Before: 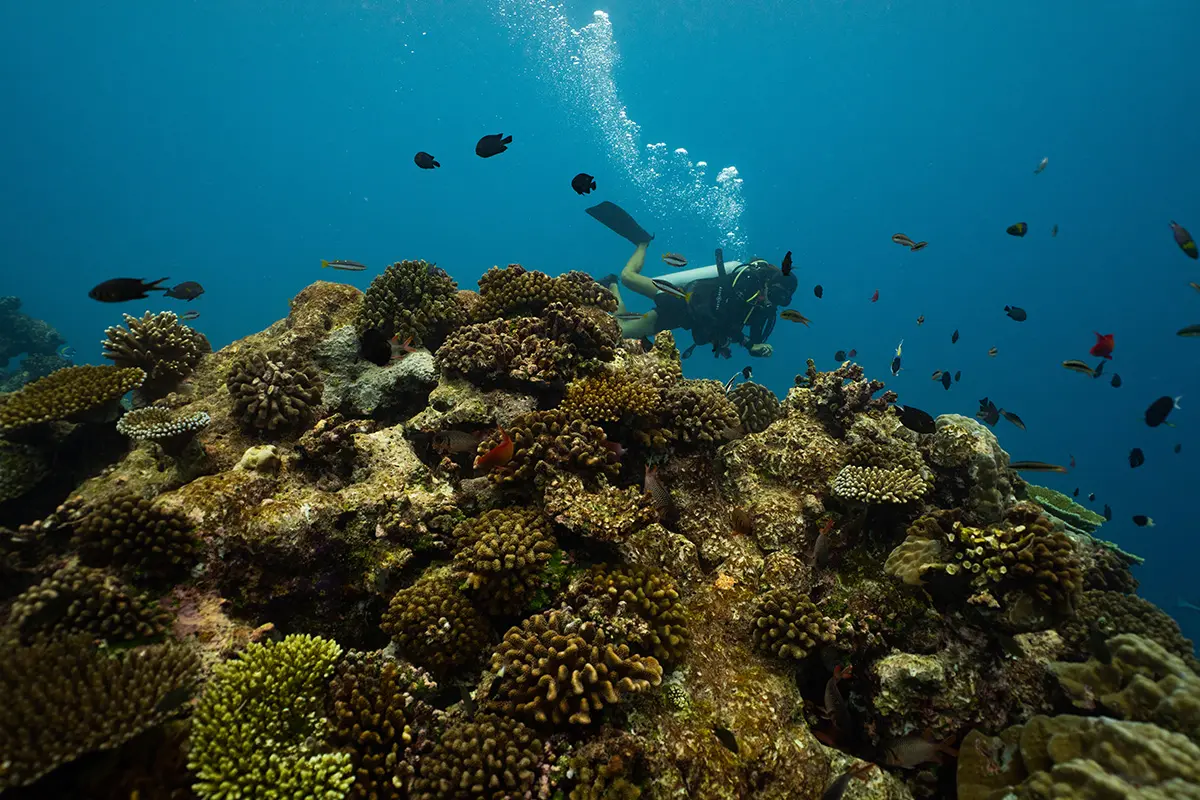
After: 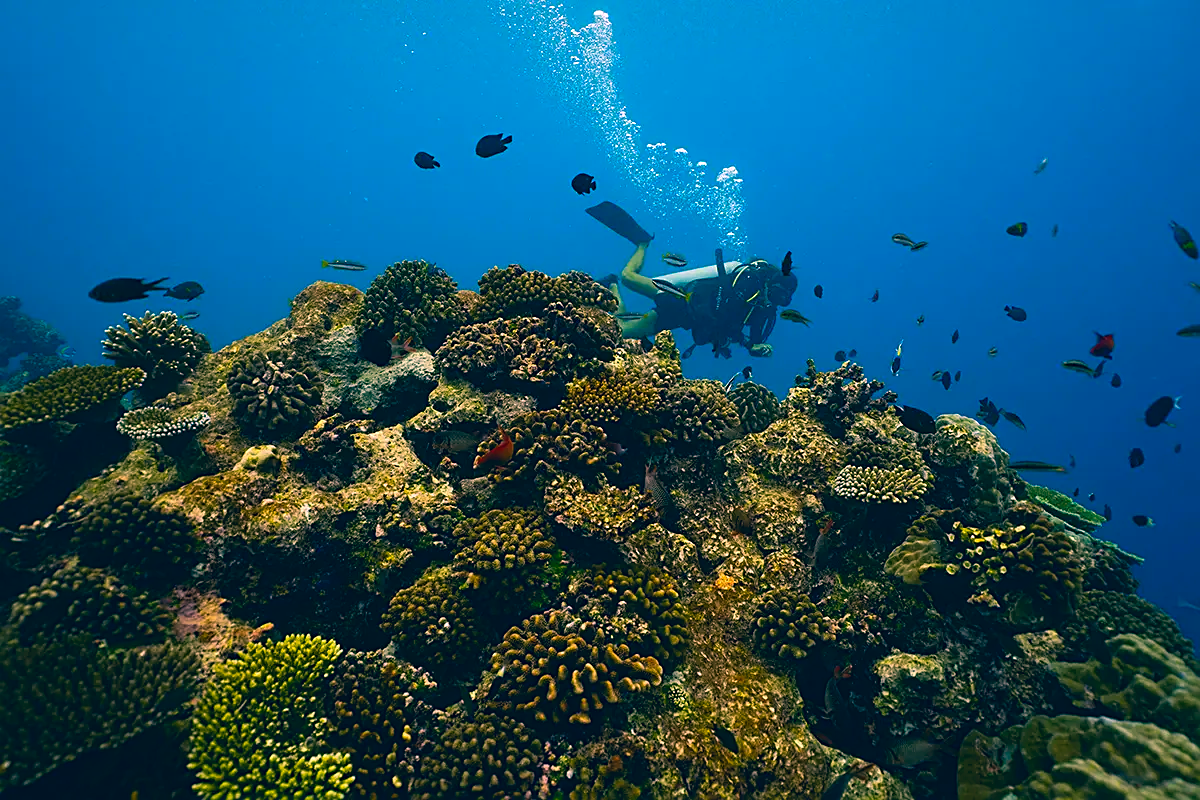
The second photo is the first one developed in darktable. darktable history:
color correction: highlights a* 17.03, highlights b* 0.205, shadows a* -15.38, shadows b* -14.56, saturation 1.5
sharpen: on, module defaults
